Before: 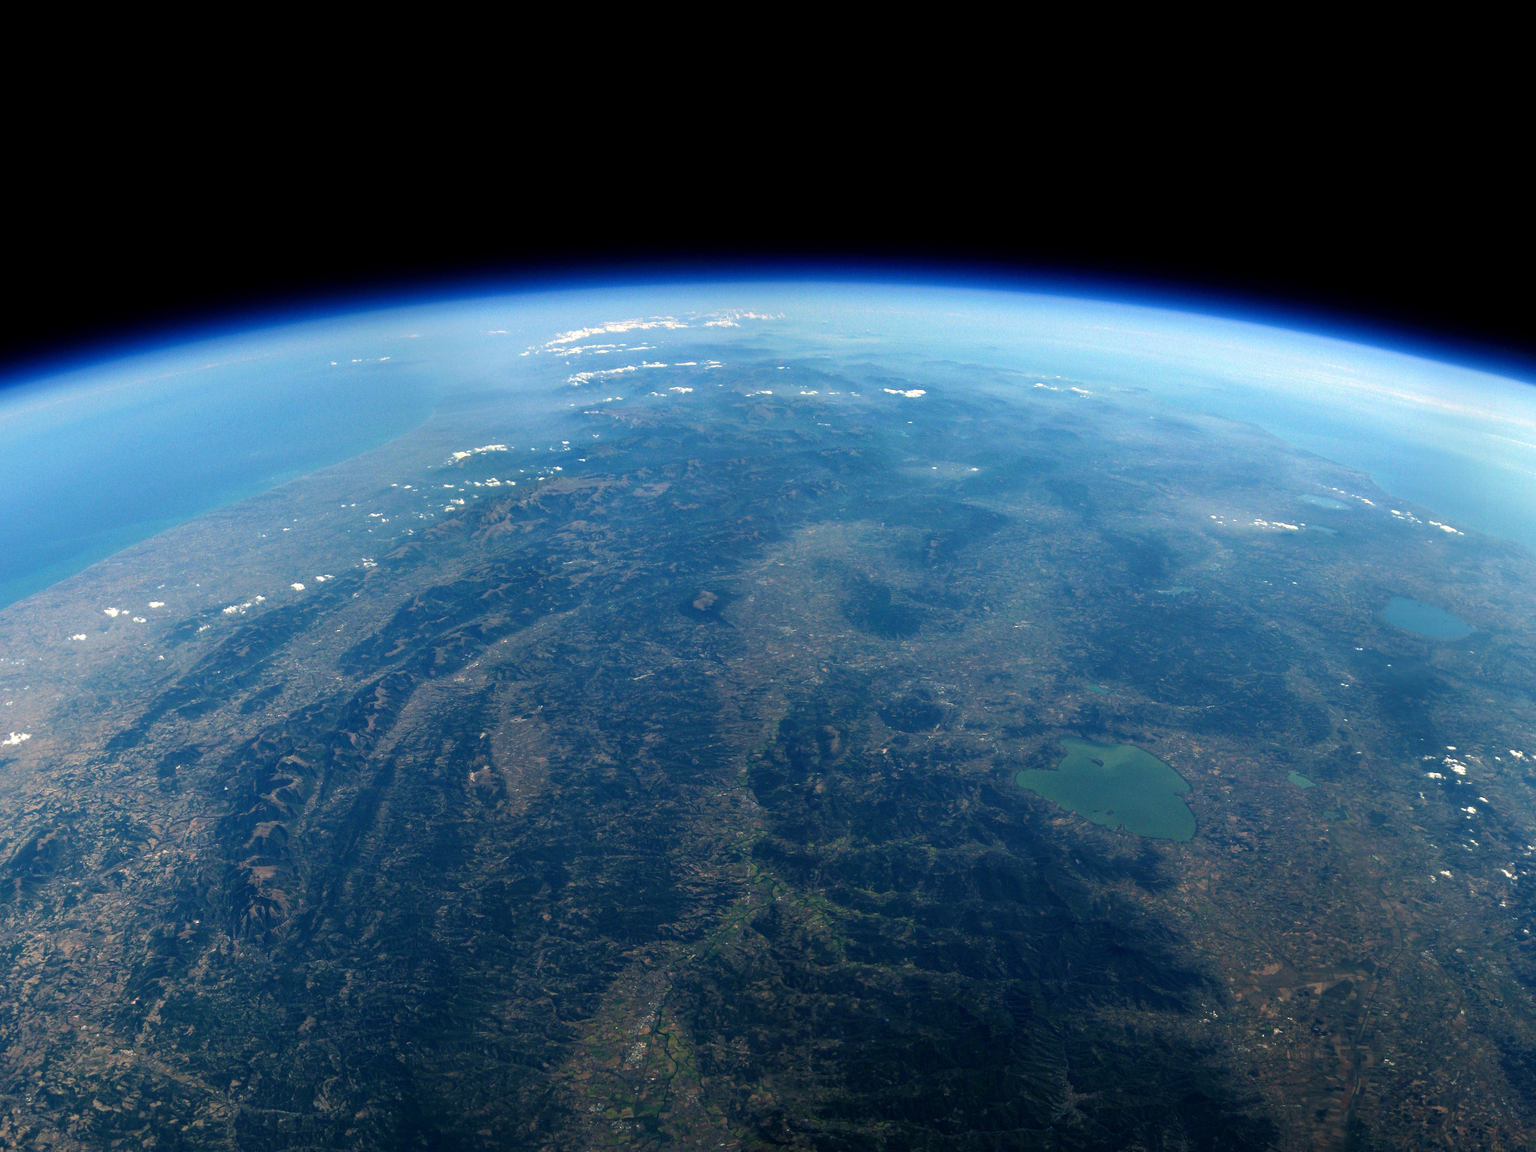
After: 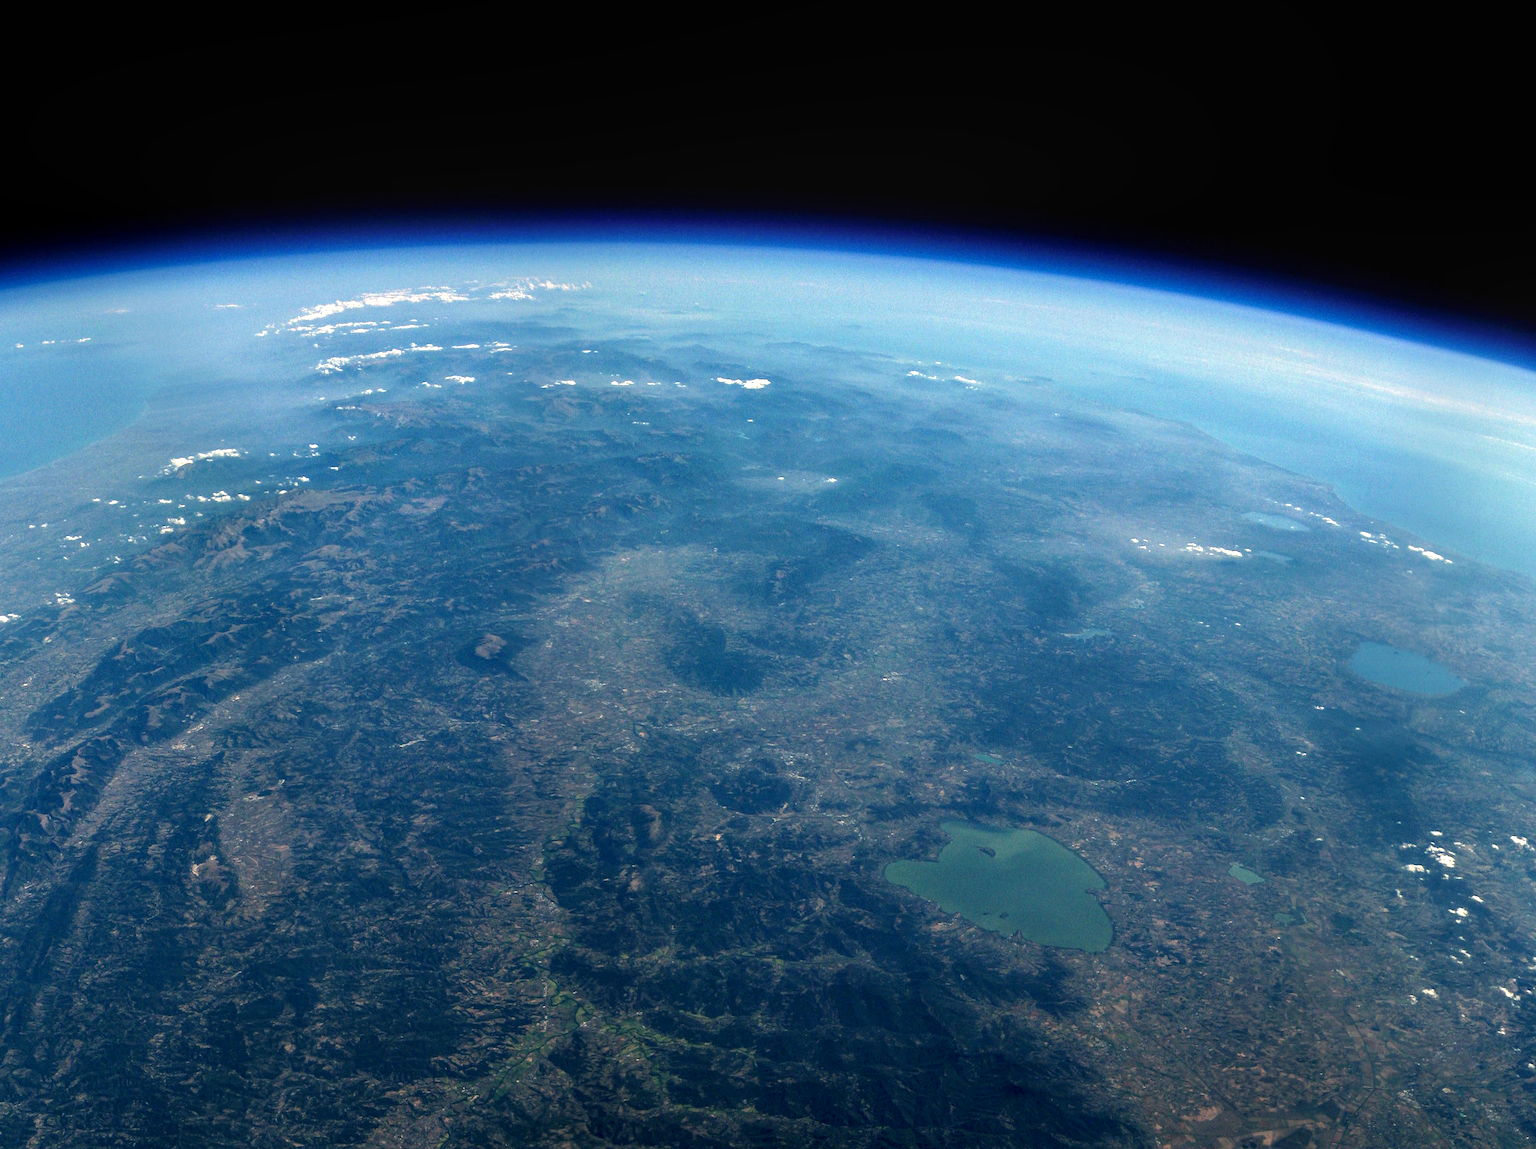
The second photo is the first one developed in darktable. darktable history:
local contrast: detail 130%
crop and rotate: left 20.74%, top 7.912%, right 0.375%, bottom 13.378%
